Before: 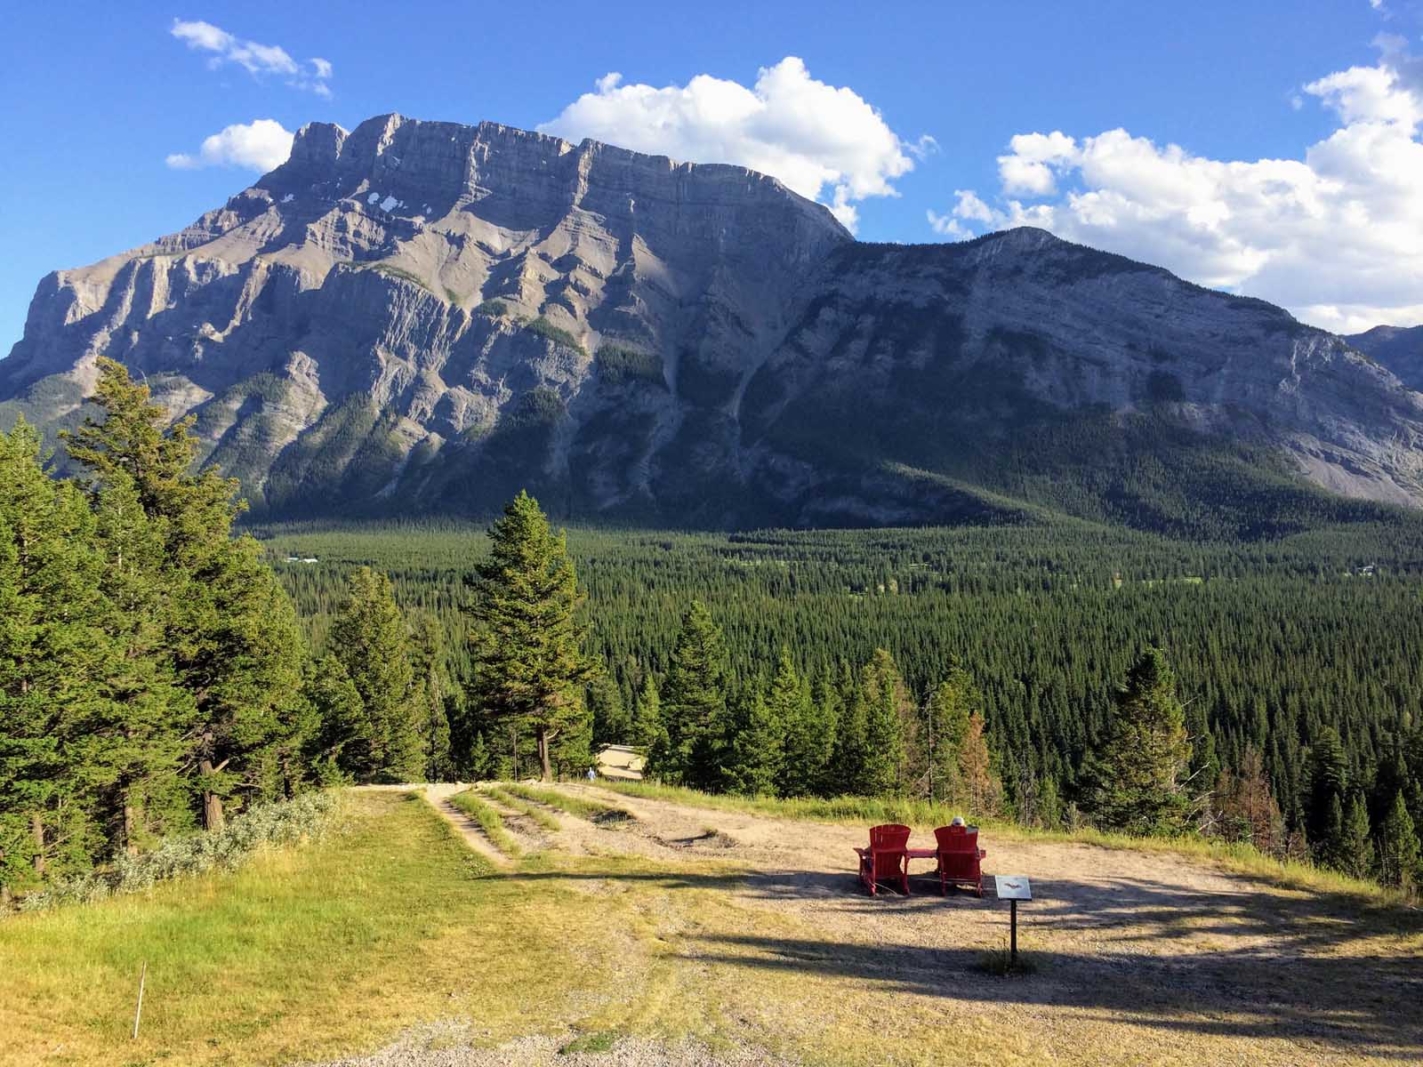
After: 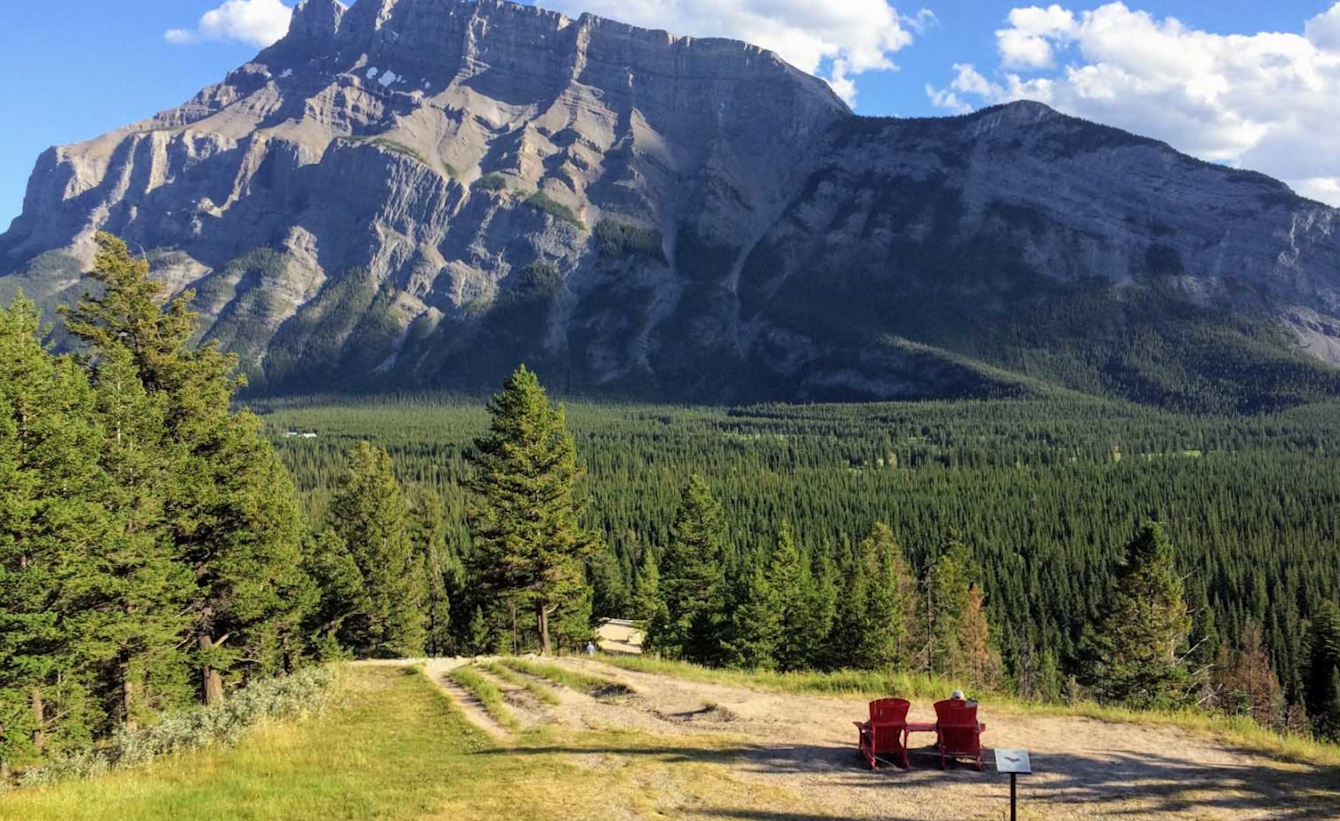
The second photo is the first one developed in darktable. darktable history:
crop and rotate: angle 0.098°, top 11.774%, right 5.556%, bottom 11.039%
